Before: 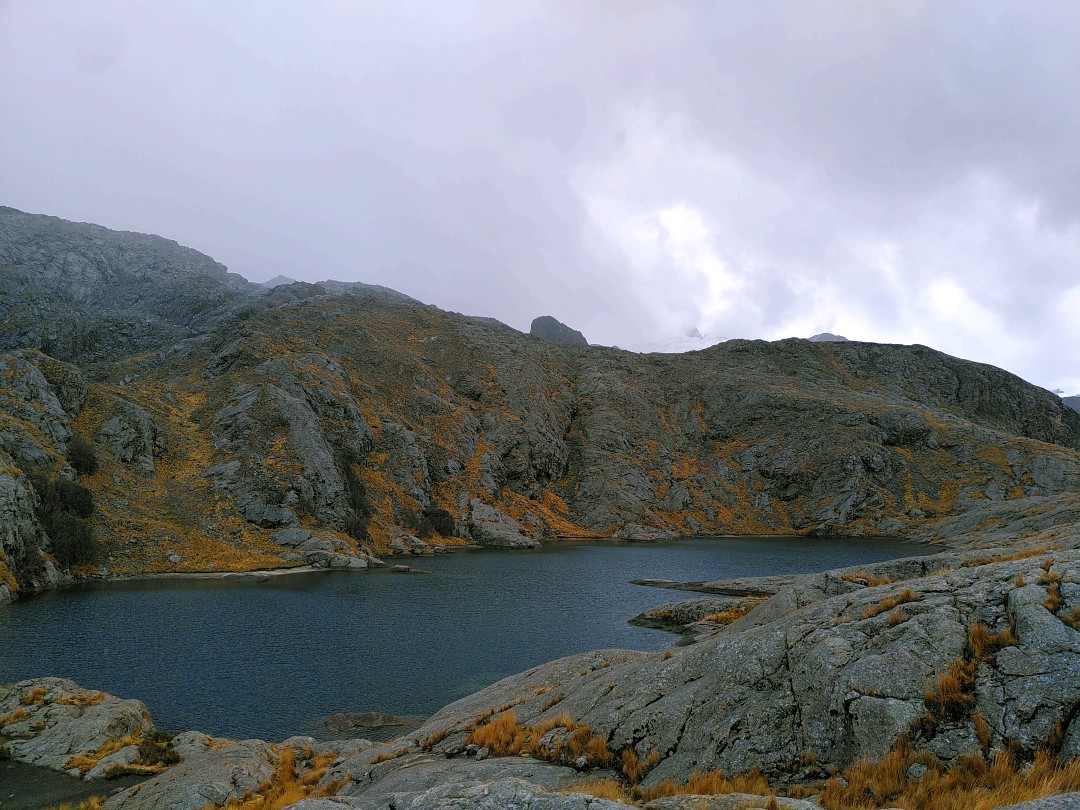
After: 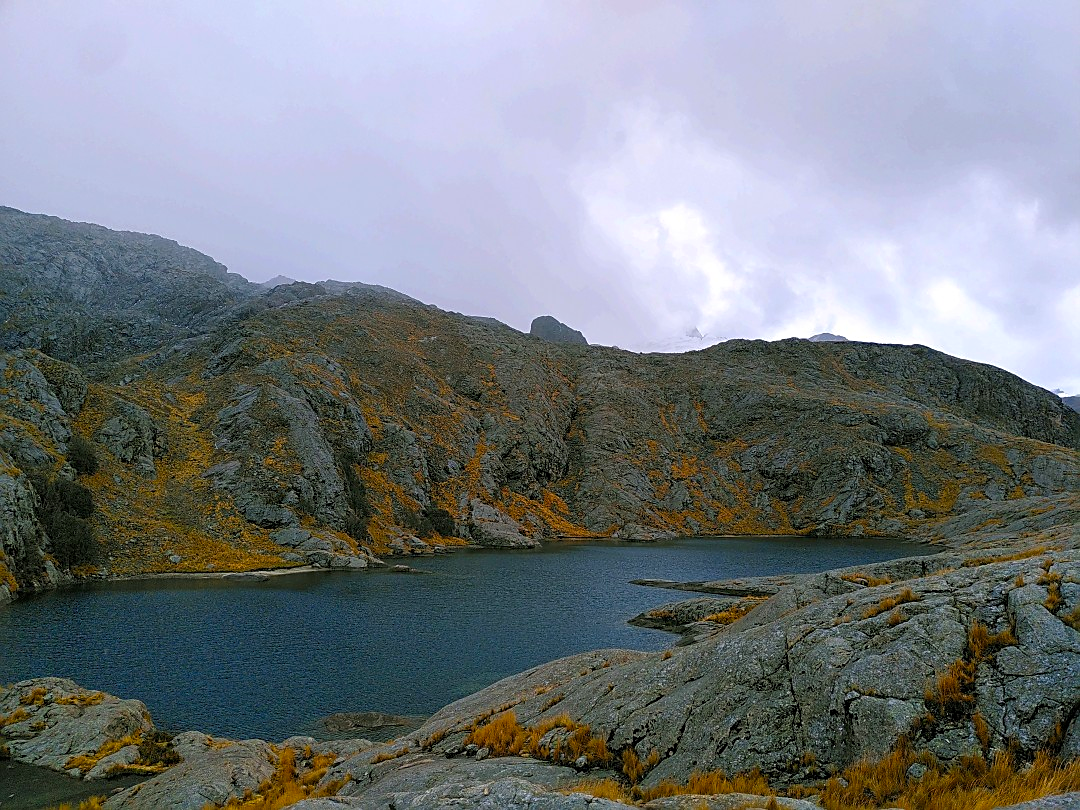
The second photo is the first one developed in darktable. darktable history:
color balance rgb: perceptual saturation grading › global saturation 20%, global vibrance 20%
sharpen: on, module defaults
tone equalizer: on, module defaults
